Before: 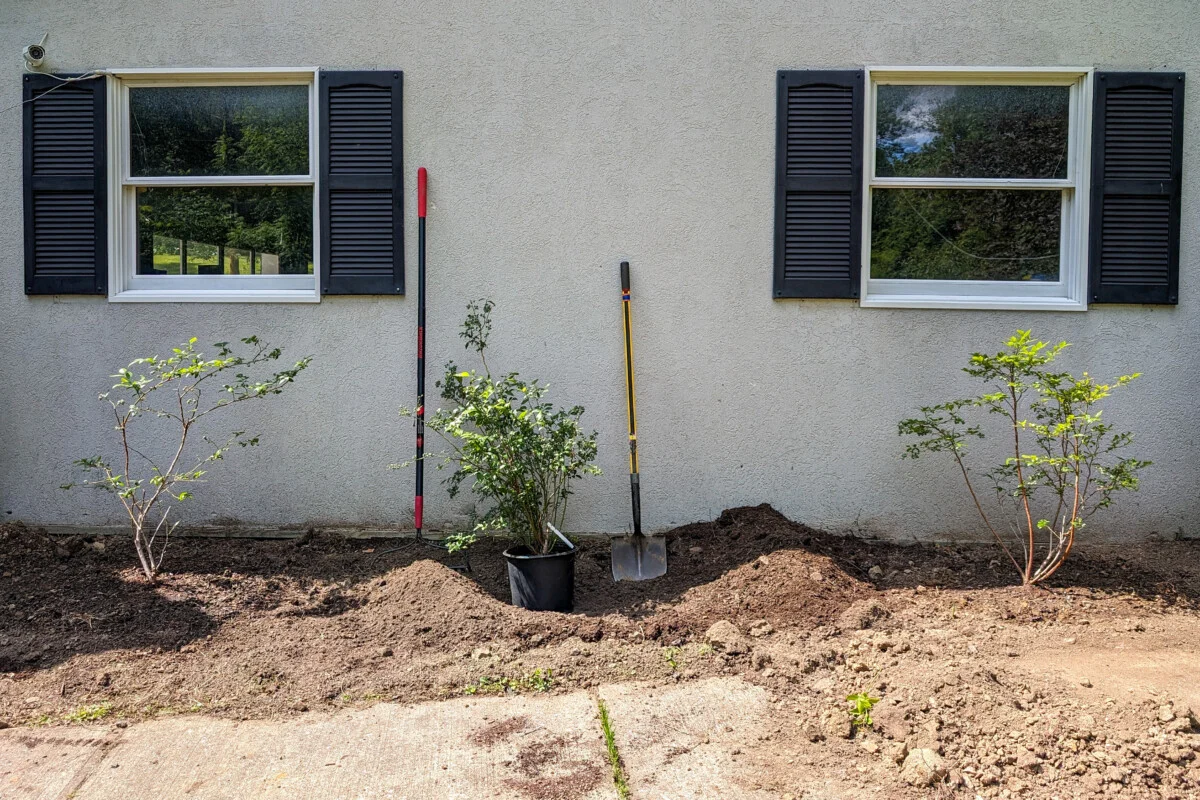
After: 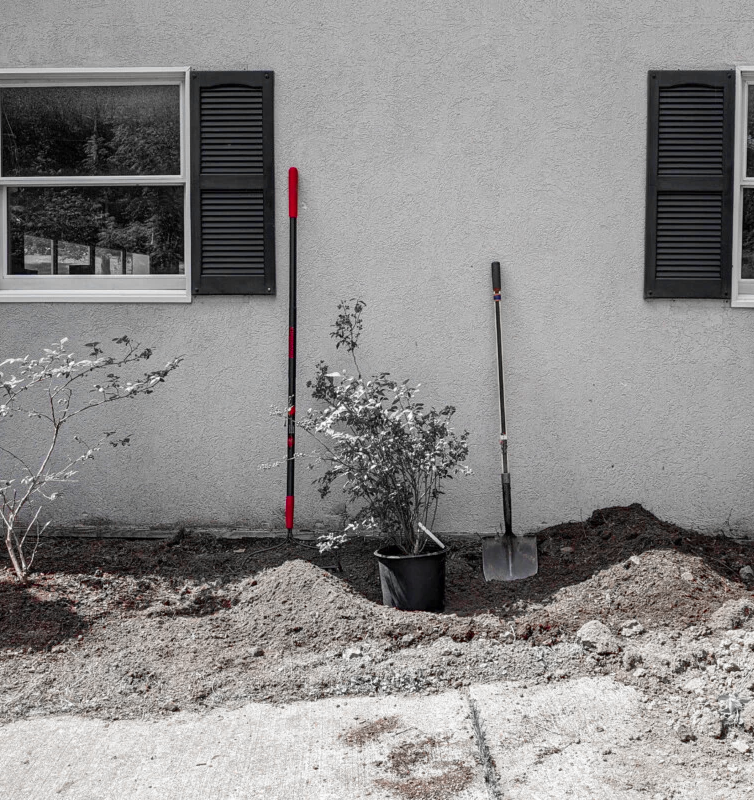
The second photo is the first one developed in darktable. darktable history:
crop: left 10.753%, right 26.393%
color zones: curves: ch0 [(0, 0.278) (0.143, 0.5) (0.286, 0.5) (0.429, 0.5) (0.571, 0.5) (0.714, 0.5) (0.857, 0.5) (1, 0.5)]; ch1 [(0, 1) (0.143, 0.165) (0.286, 0) (0.429, 0) (0.571, 0) (0.714, 0) (0.857, 0.5) (1, 0.5)]; ch2 [(0, 0.508) (0.143, 0.5) (0.286, 0.5) (0.429, 0.5) (0.571, 0.5) (0.714, 0.5) (0.857, 0.5) (1, 0.5)]
